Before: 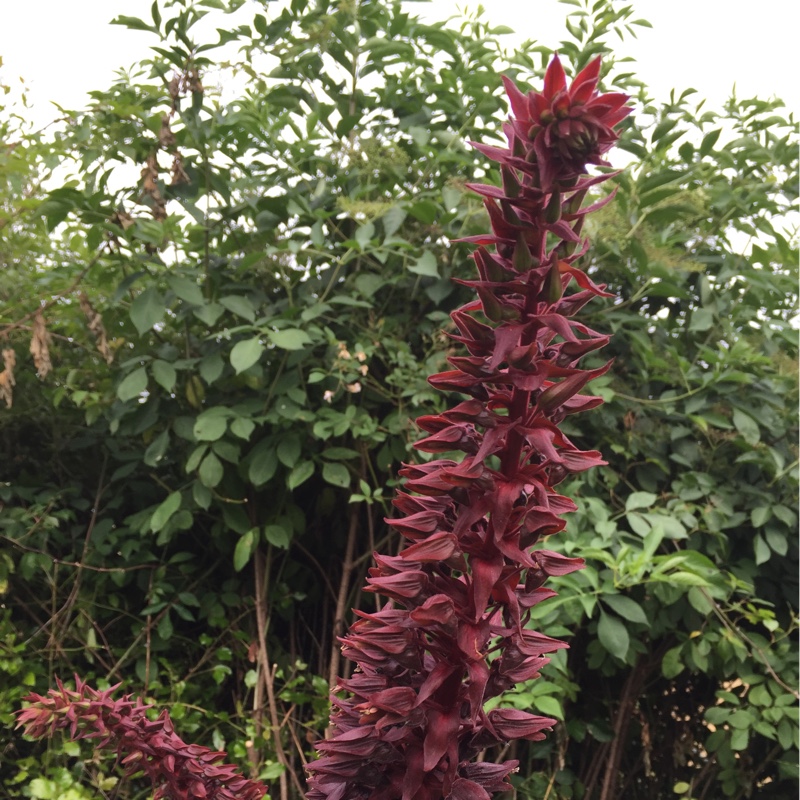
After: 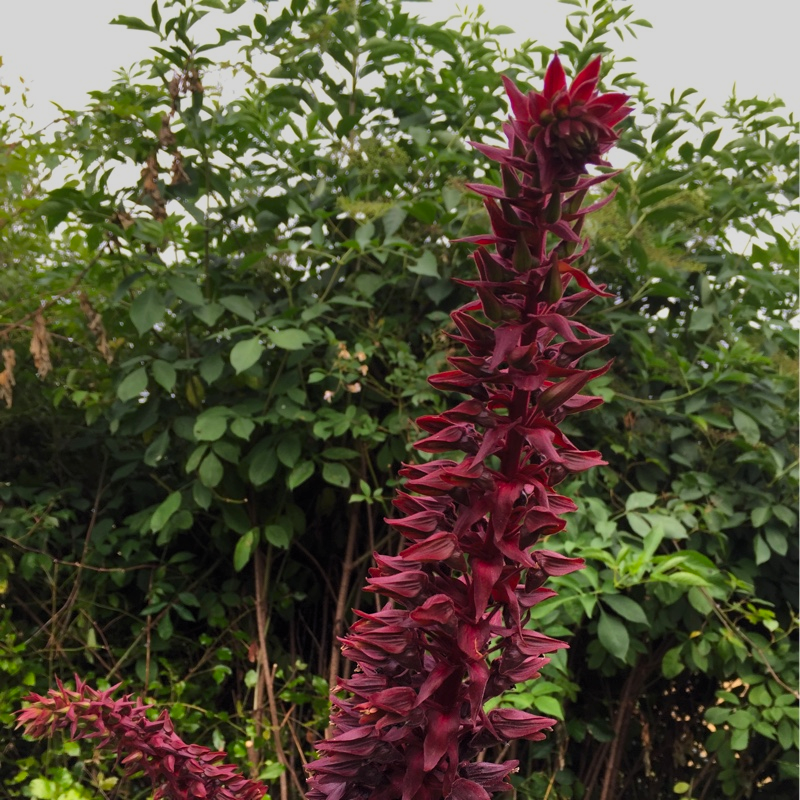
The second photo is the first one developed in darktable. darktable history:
levels: levels [0.026, 0.507, 0.987]
graduated density: rotation -0.352°, offset 57.64
white balance: emerald 1
contrast brightness saturation: brightness -0.02, saturation 0.35
